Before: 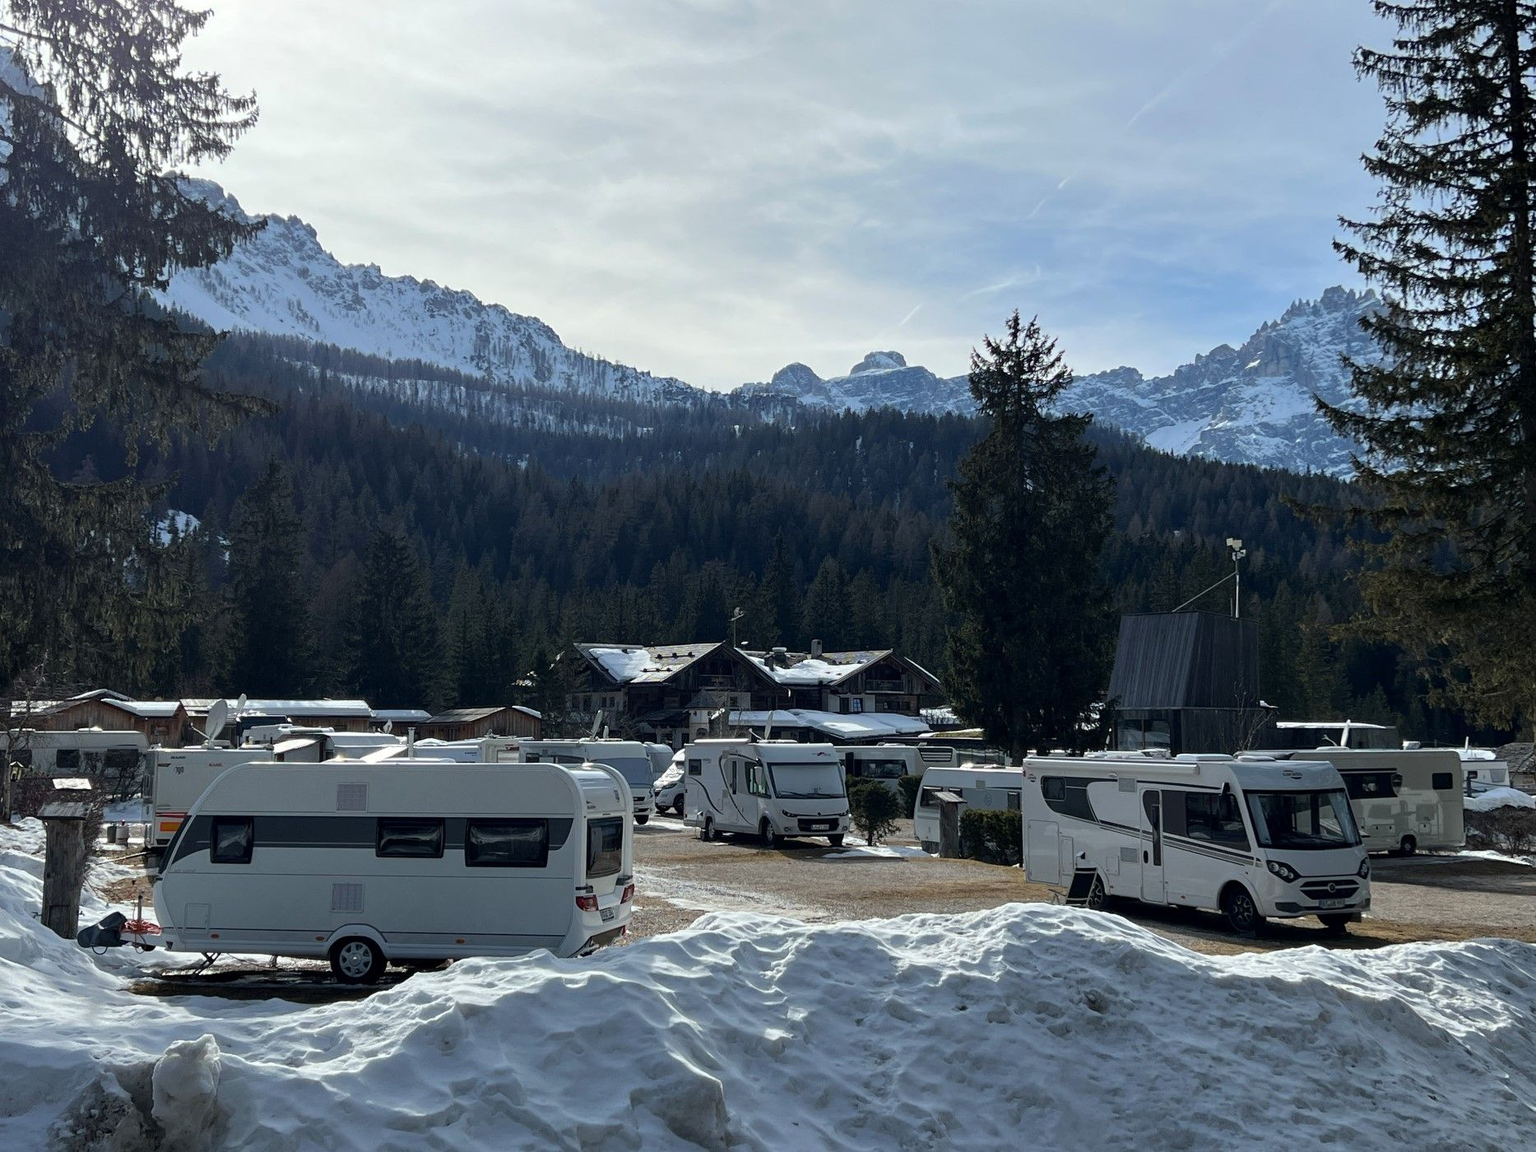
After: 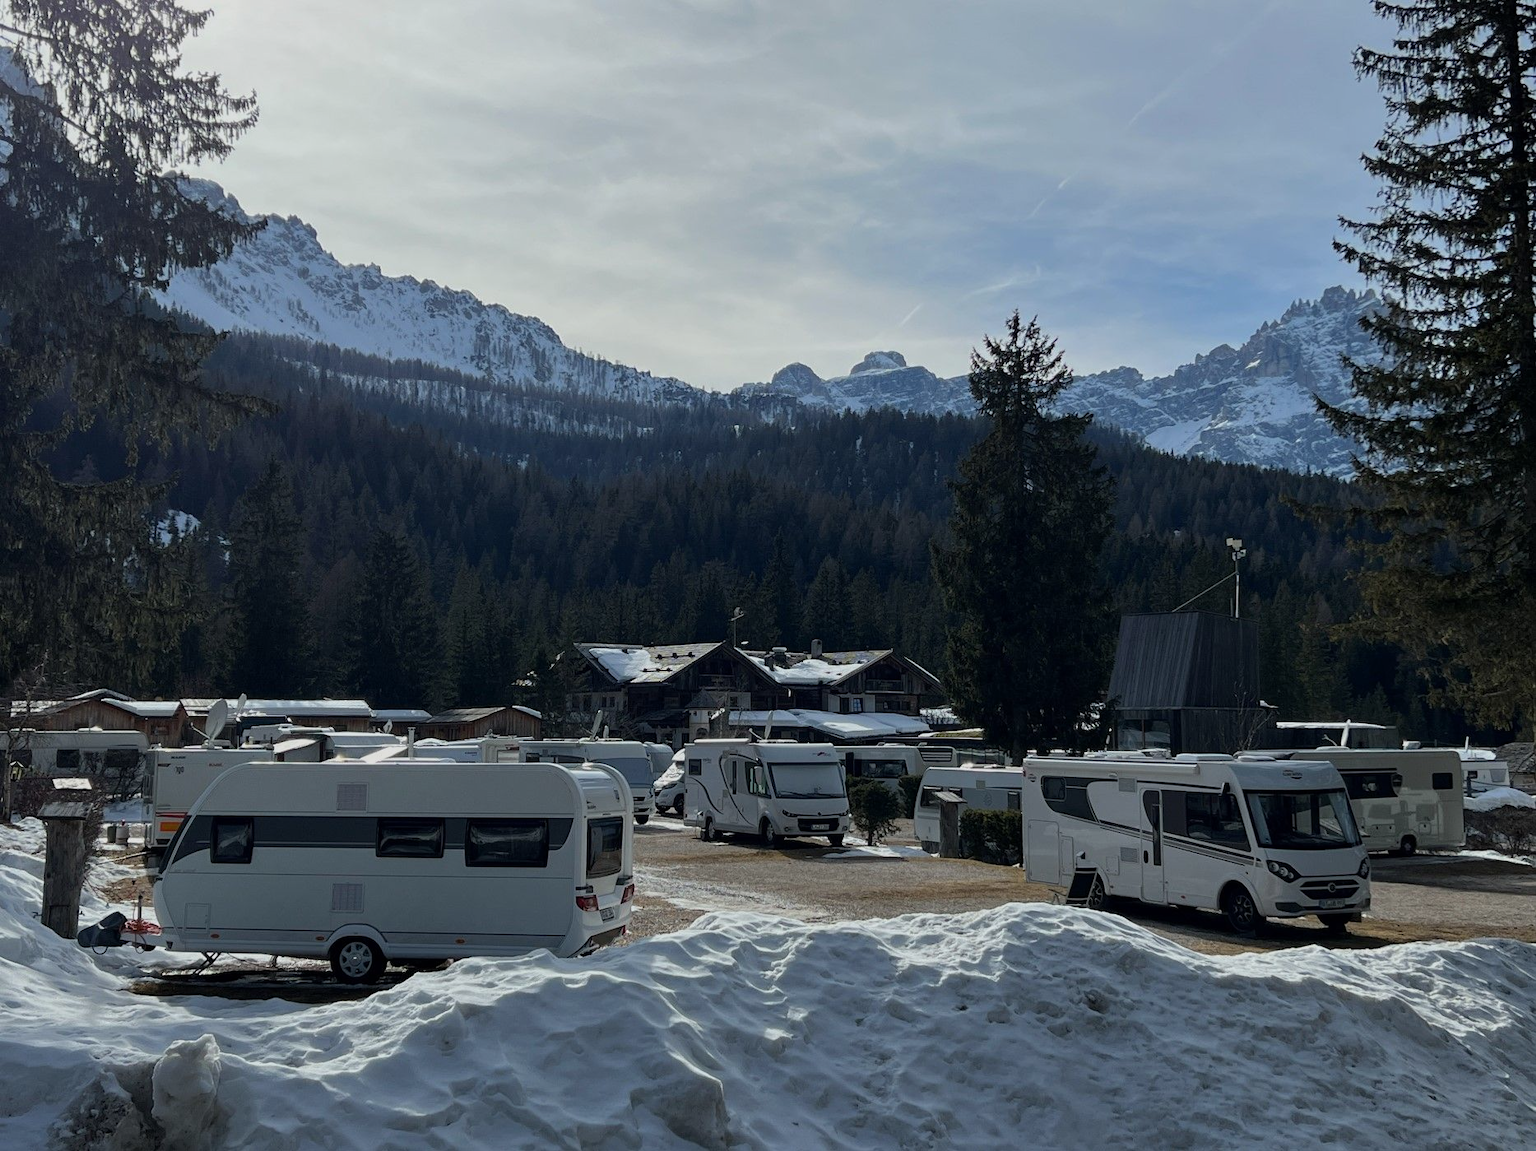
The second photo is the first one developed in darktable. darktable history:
exposure: exposure -0.434 EV, compensate highlight preservation false
